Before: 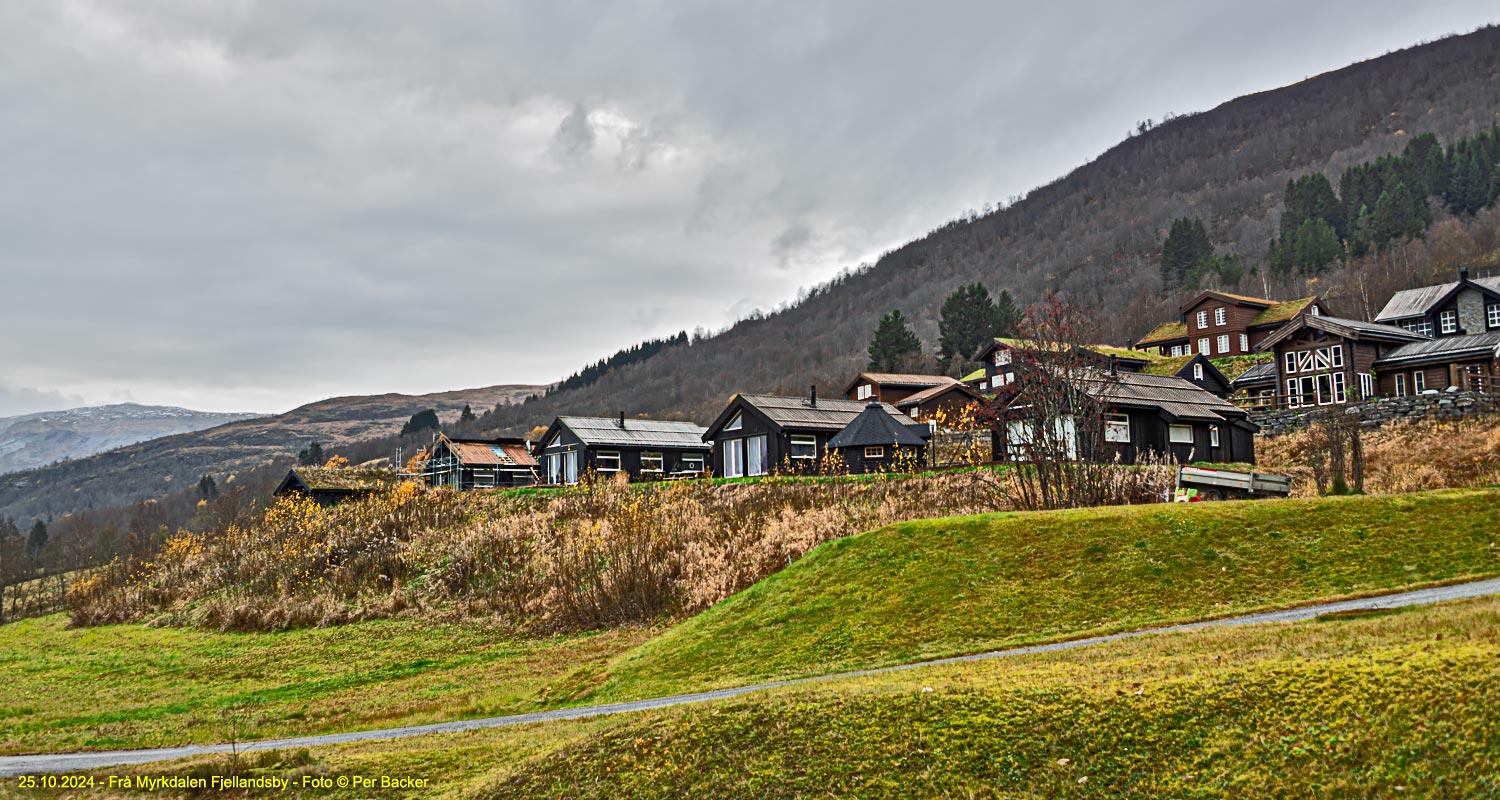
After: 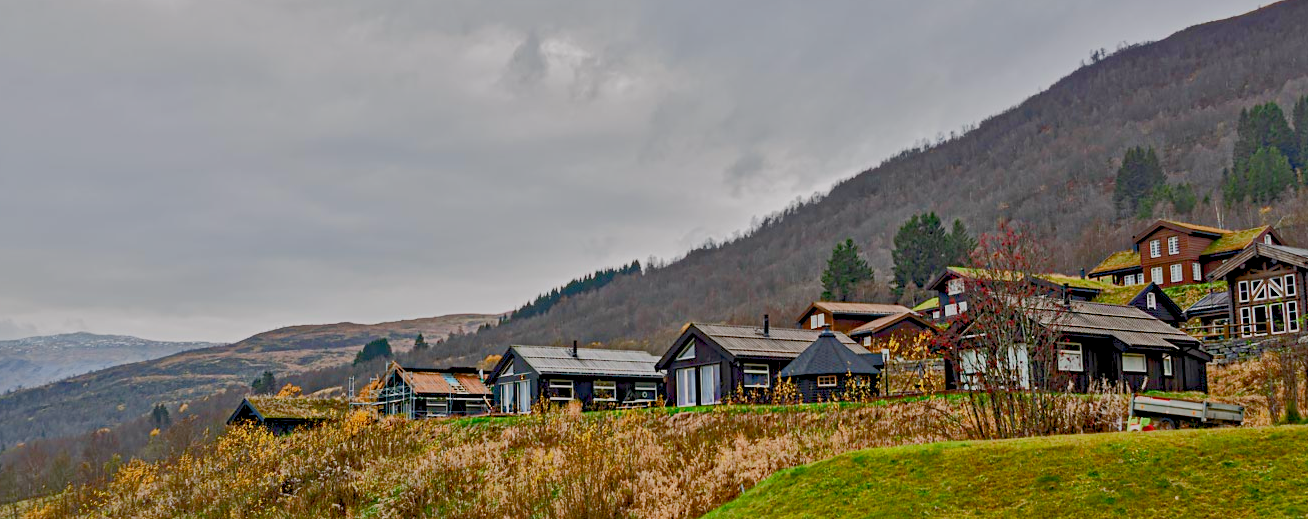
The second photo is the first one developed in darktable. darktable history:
color balance rgb: global offset › luminance -0.845%, perceptual saturation grading › global saturation 20%, perceptual saturation grading › highlights -24.792%, perceptual saturation grading › shadows 24.05%, contrast -29.717%
crop: left 3.154%, top 8.953%, right 9.626%, bottom 25.998%
color calibration: illuminant custom, x 0.344, y 0.36, temperature 5052.29 K
